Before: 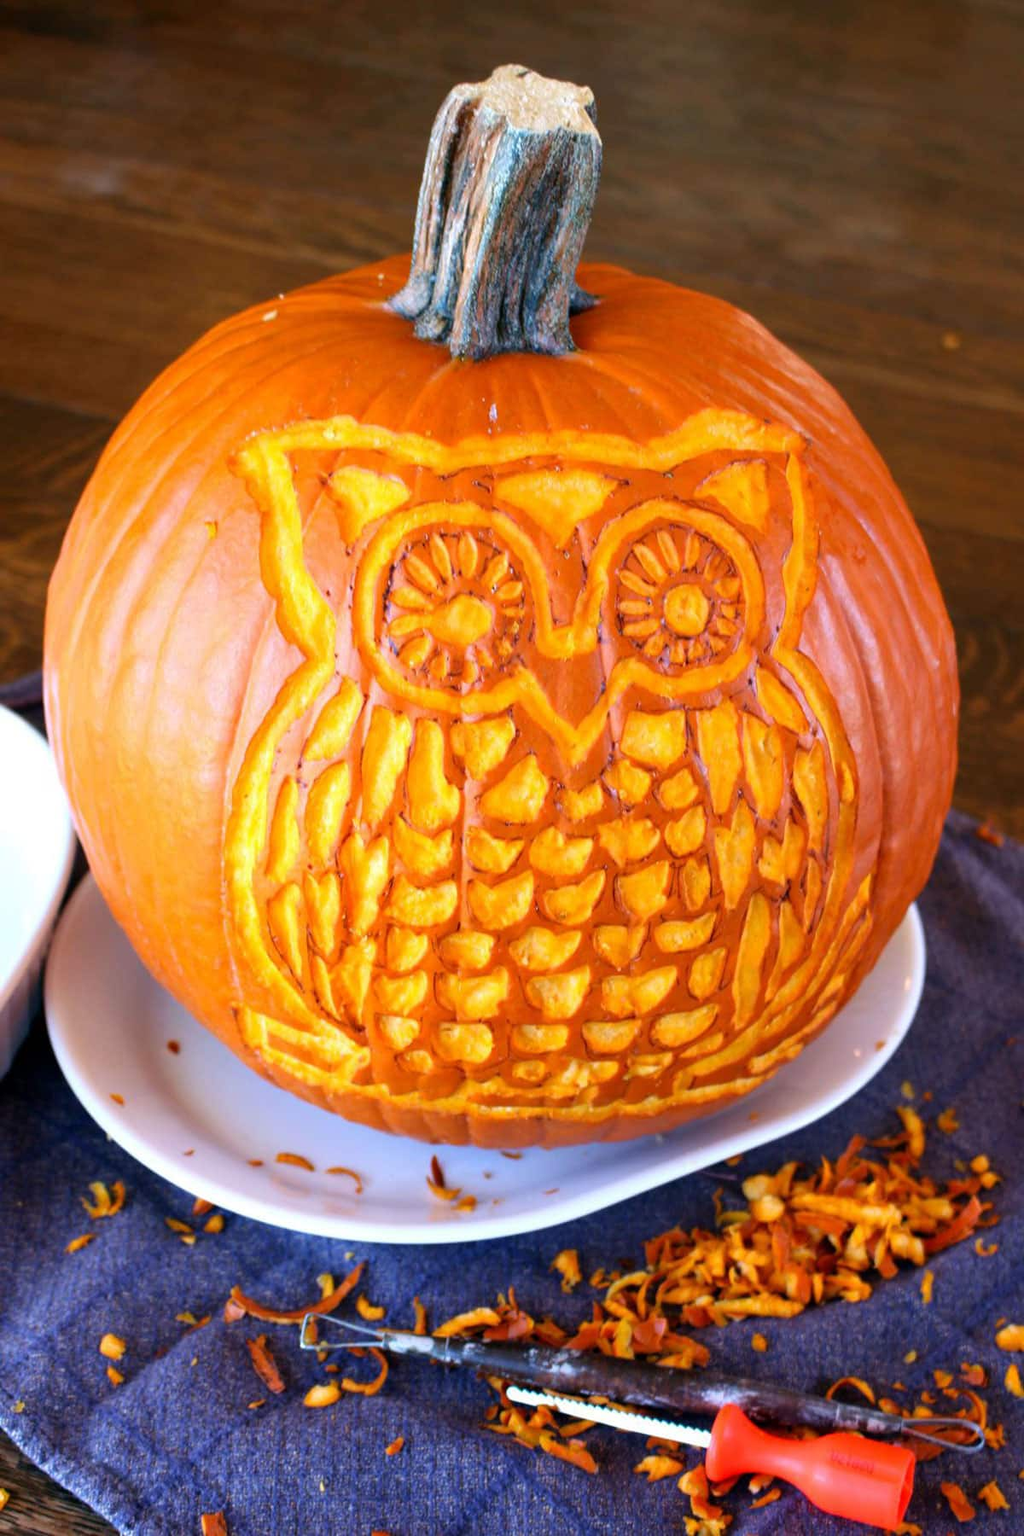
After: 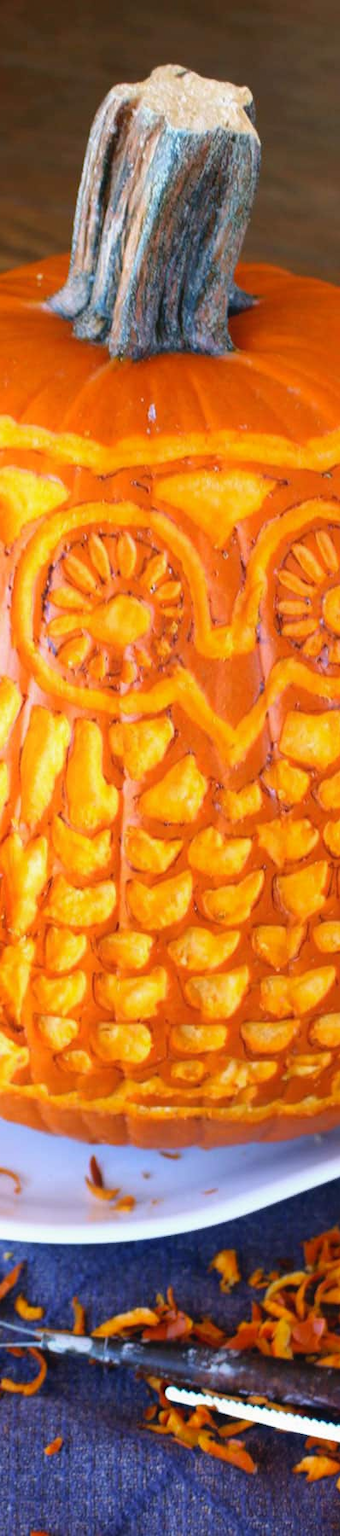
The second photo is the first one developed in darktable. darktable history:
contrast equalizer: octaves 7, y [[0.6 ×6], [0.55 ×6], [0 ×6], [0 ×6], [0 ×6]], mix -0.36
crop: left 33.36%, right 33.36%
